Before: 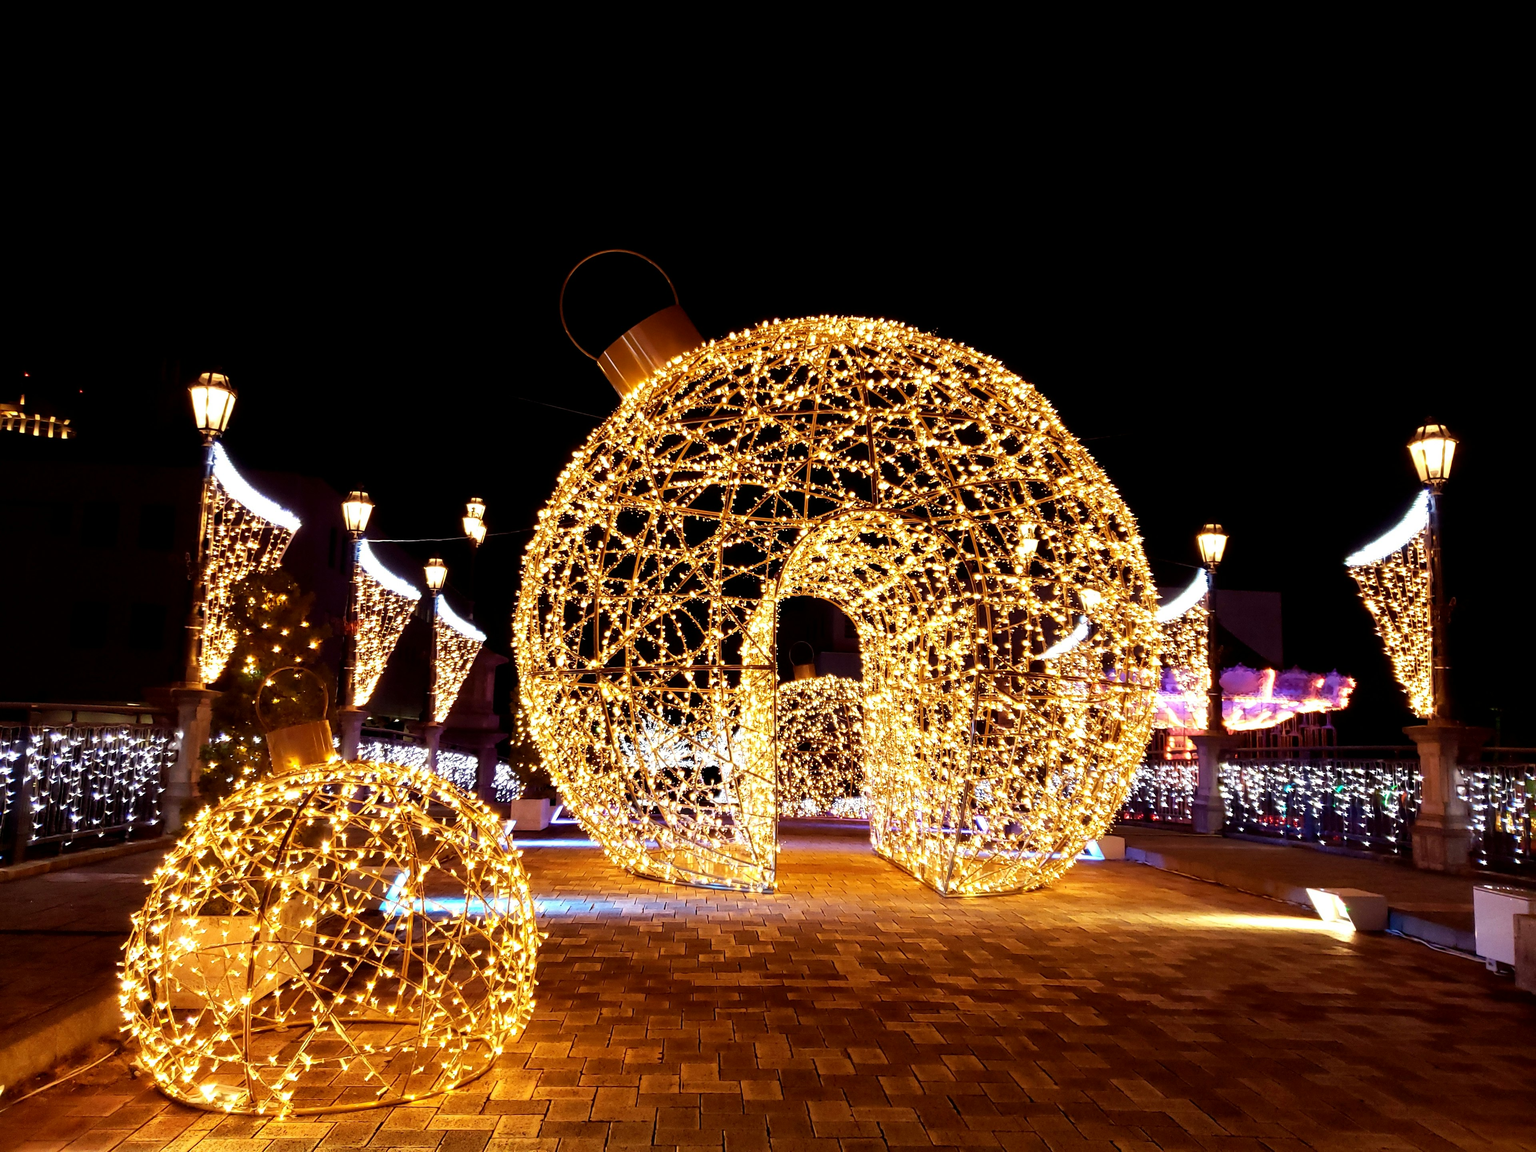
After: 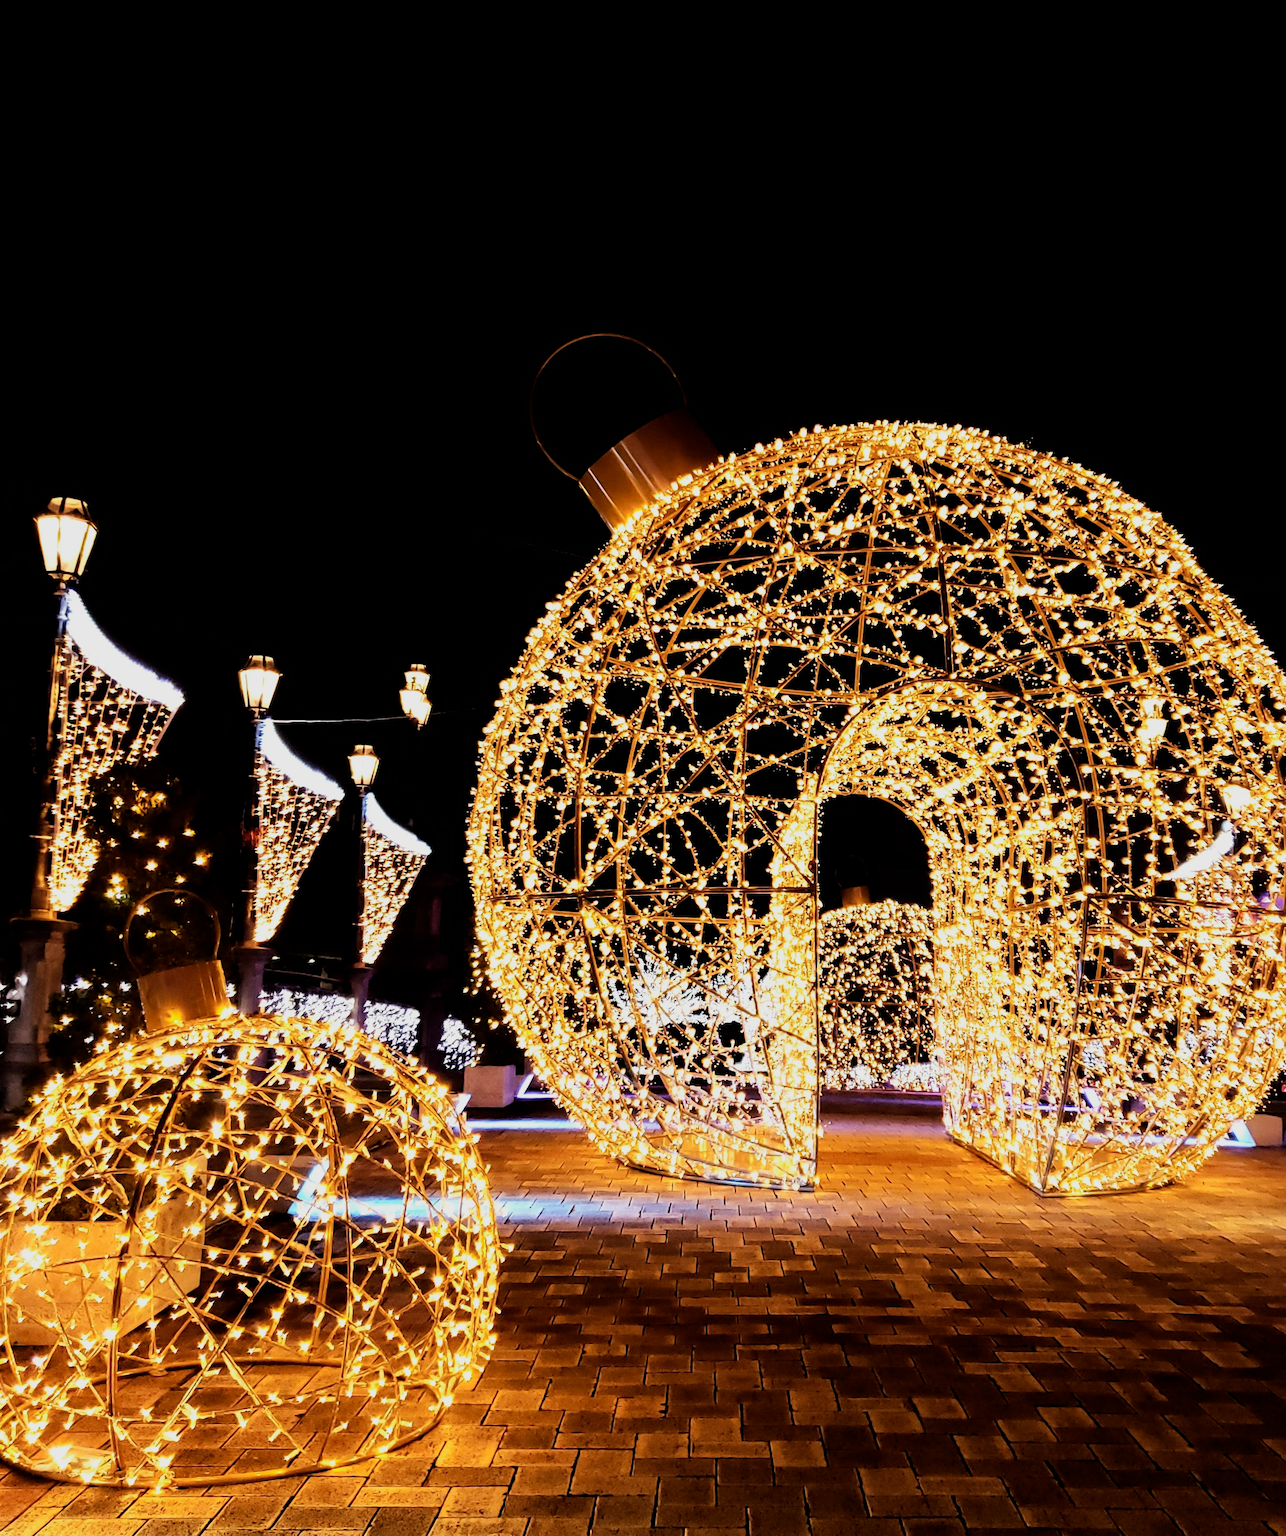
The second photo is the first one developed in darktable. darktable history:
filmic rgb: black relative exposure -5 EV, hardness 2.88, contrast 1.4, highlights saturation mix -30%
crop: left 10.644%, right 26.528%
